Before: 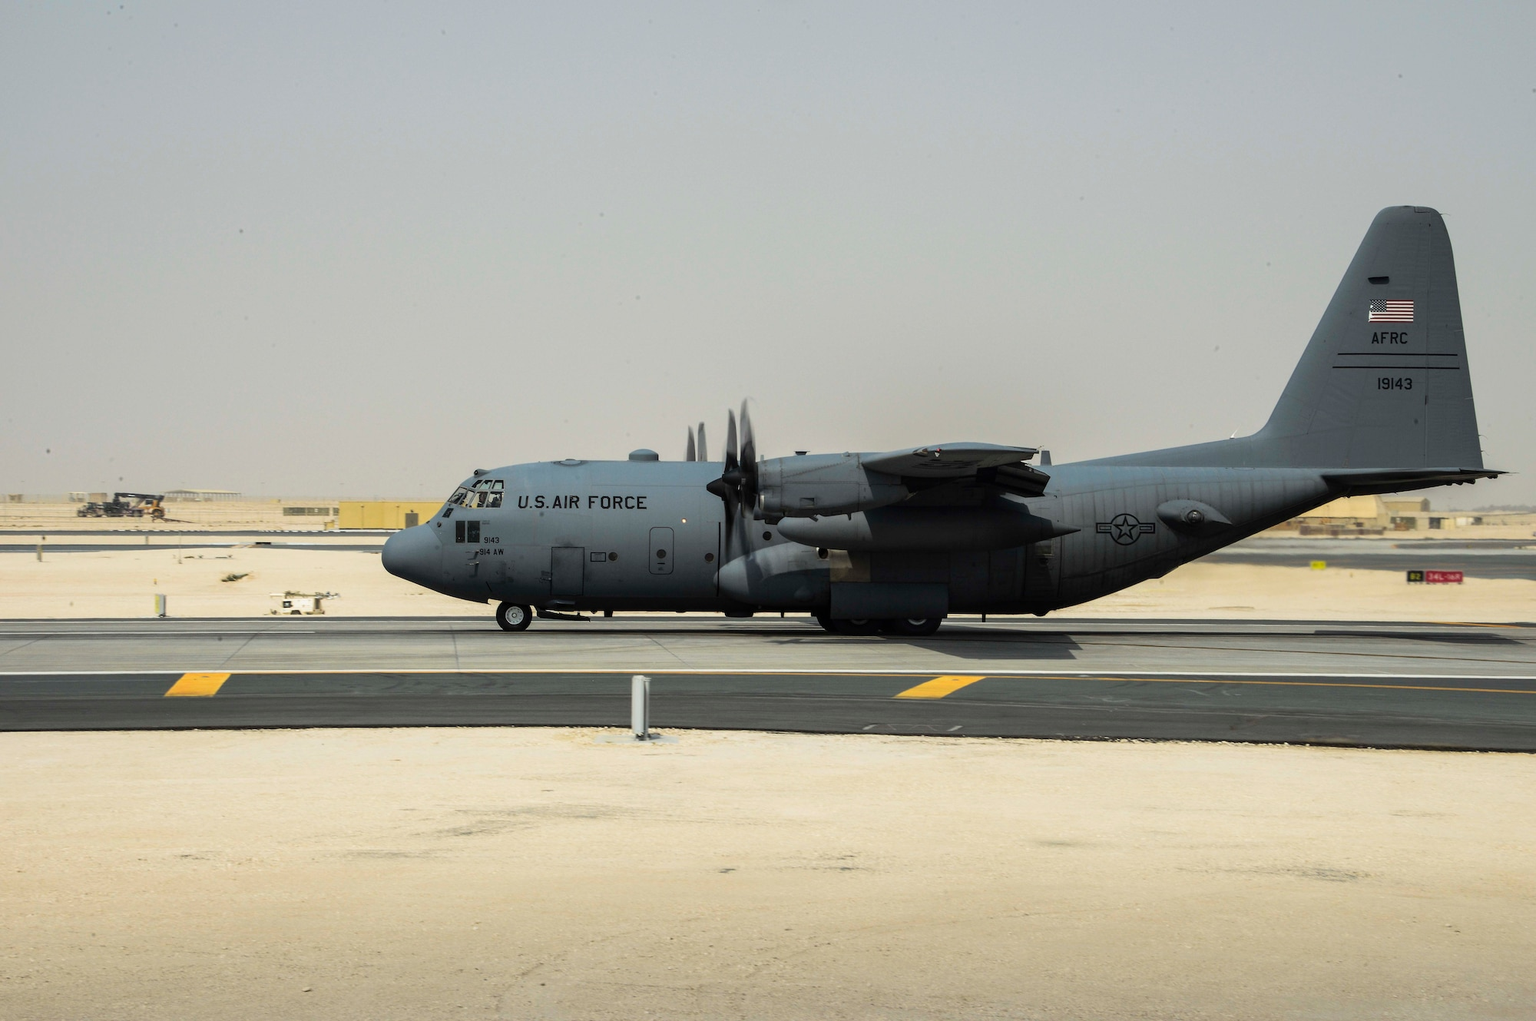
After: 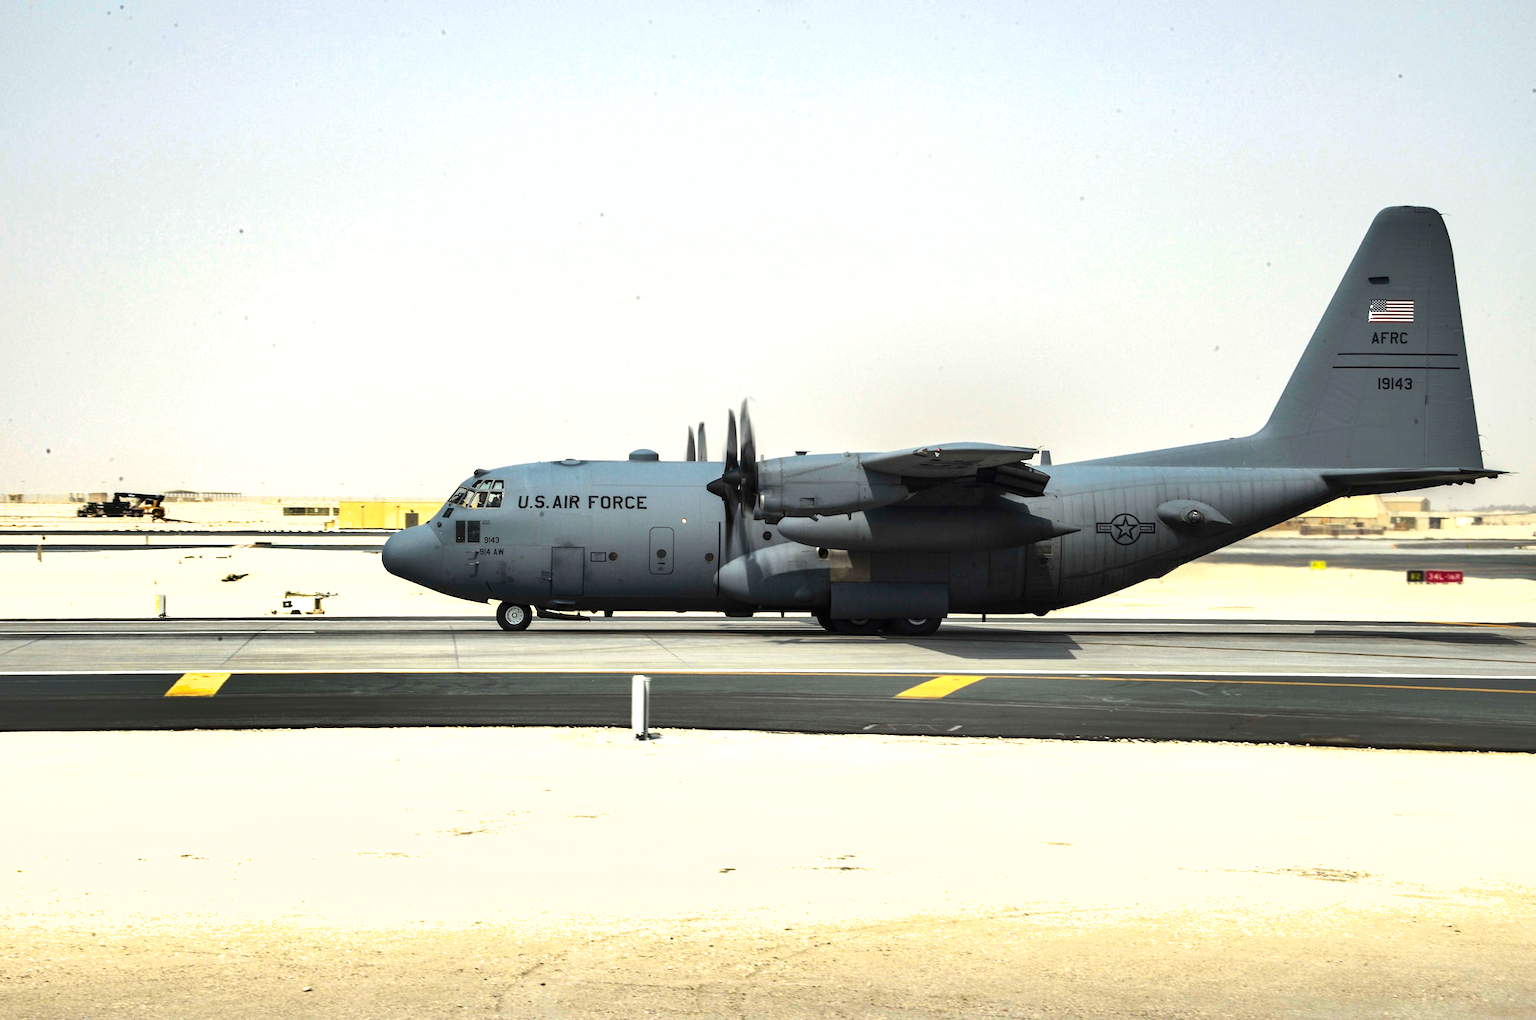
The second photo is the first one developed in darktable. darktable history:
shadows and highlights: soften with gaussian
exposure: black level correction 0, exposure 0.949 EV, compensate highlight preservation false
